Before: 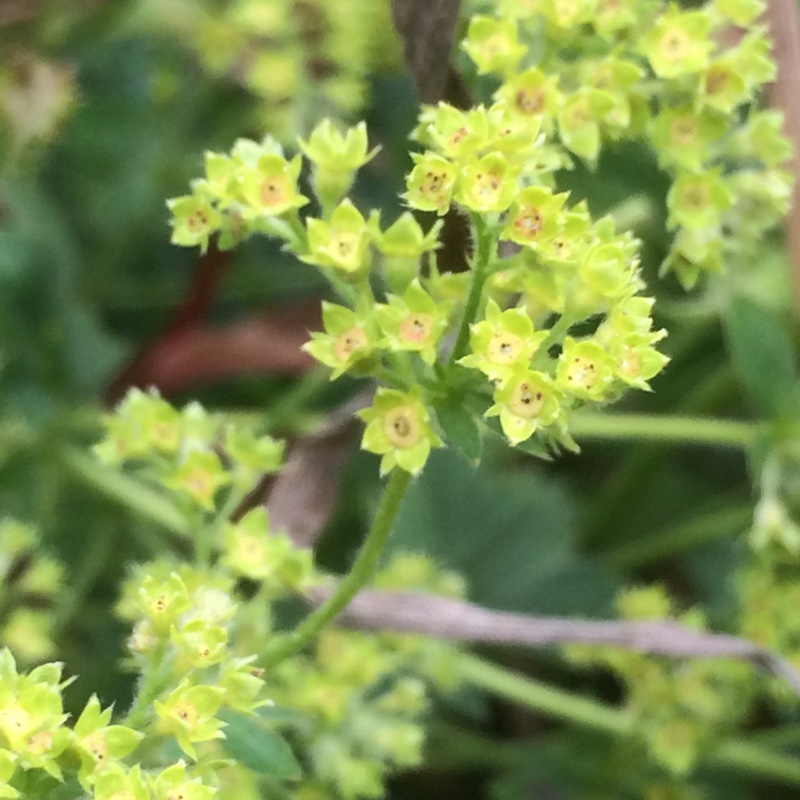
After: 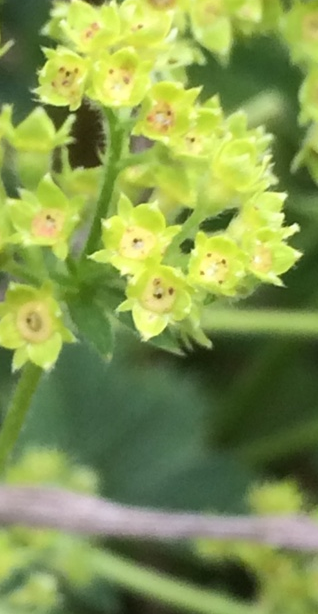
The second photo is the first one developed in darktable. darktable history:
crop: left 46.121%, top 13.236%, right 14.089%, bottom 9.995%
